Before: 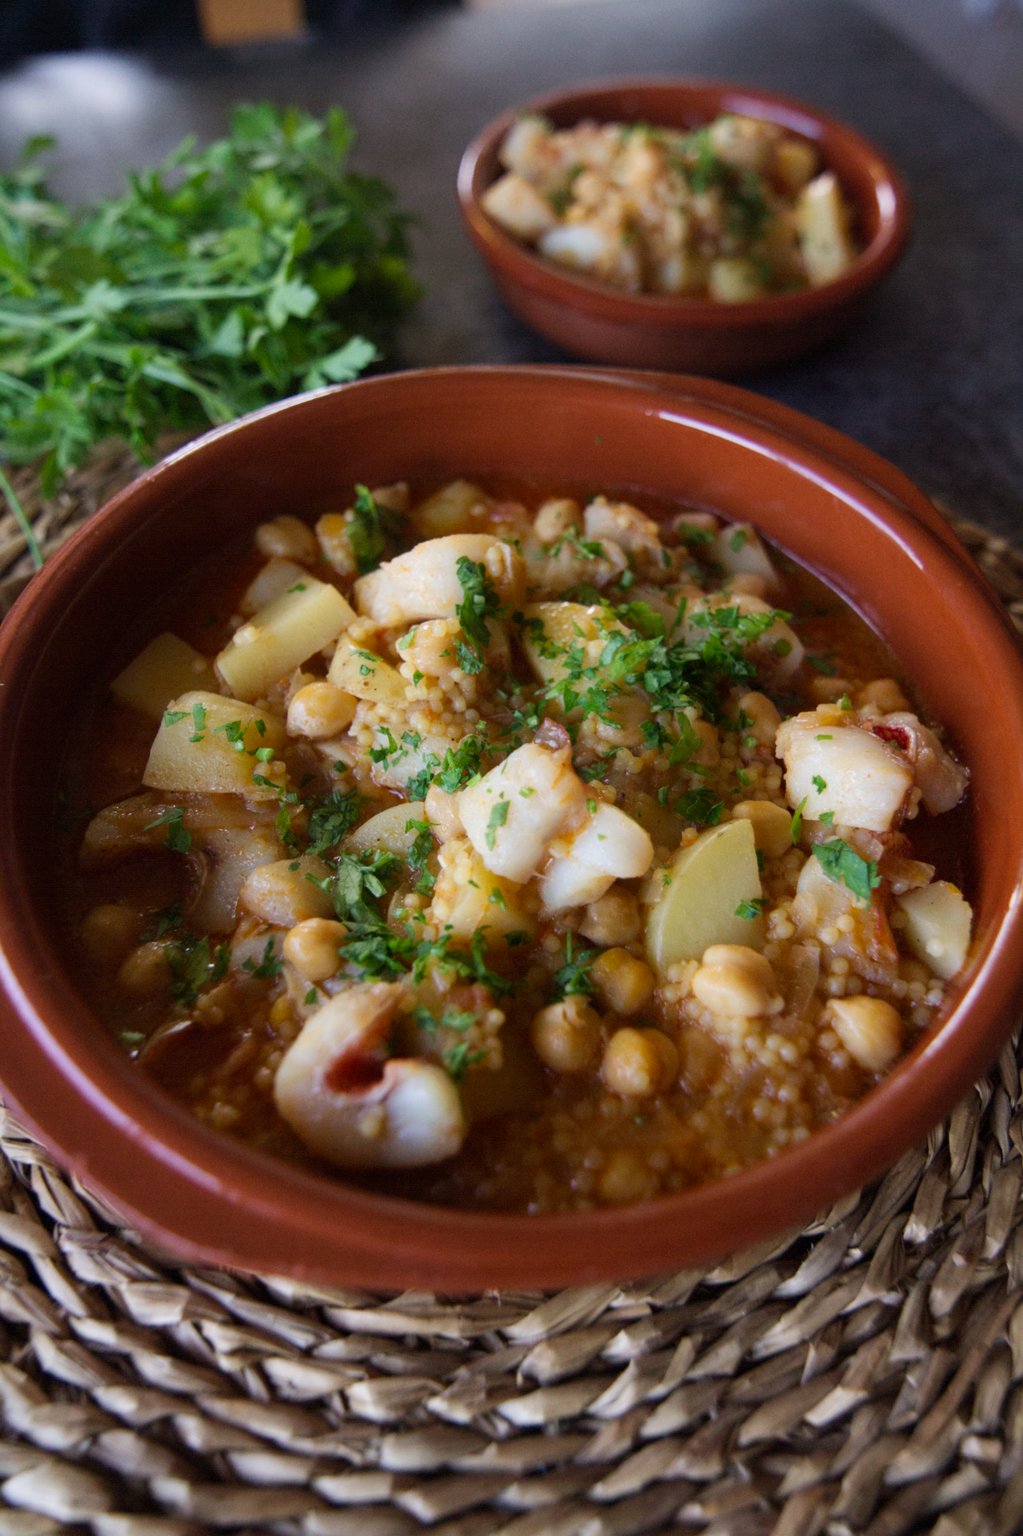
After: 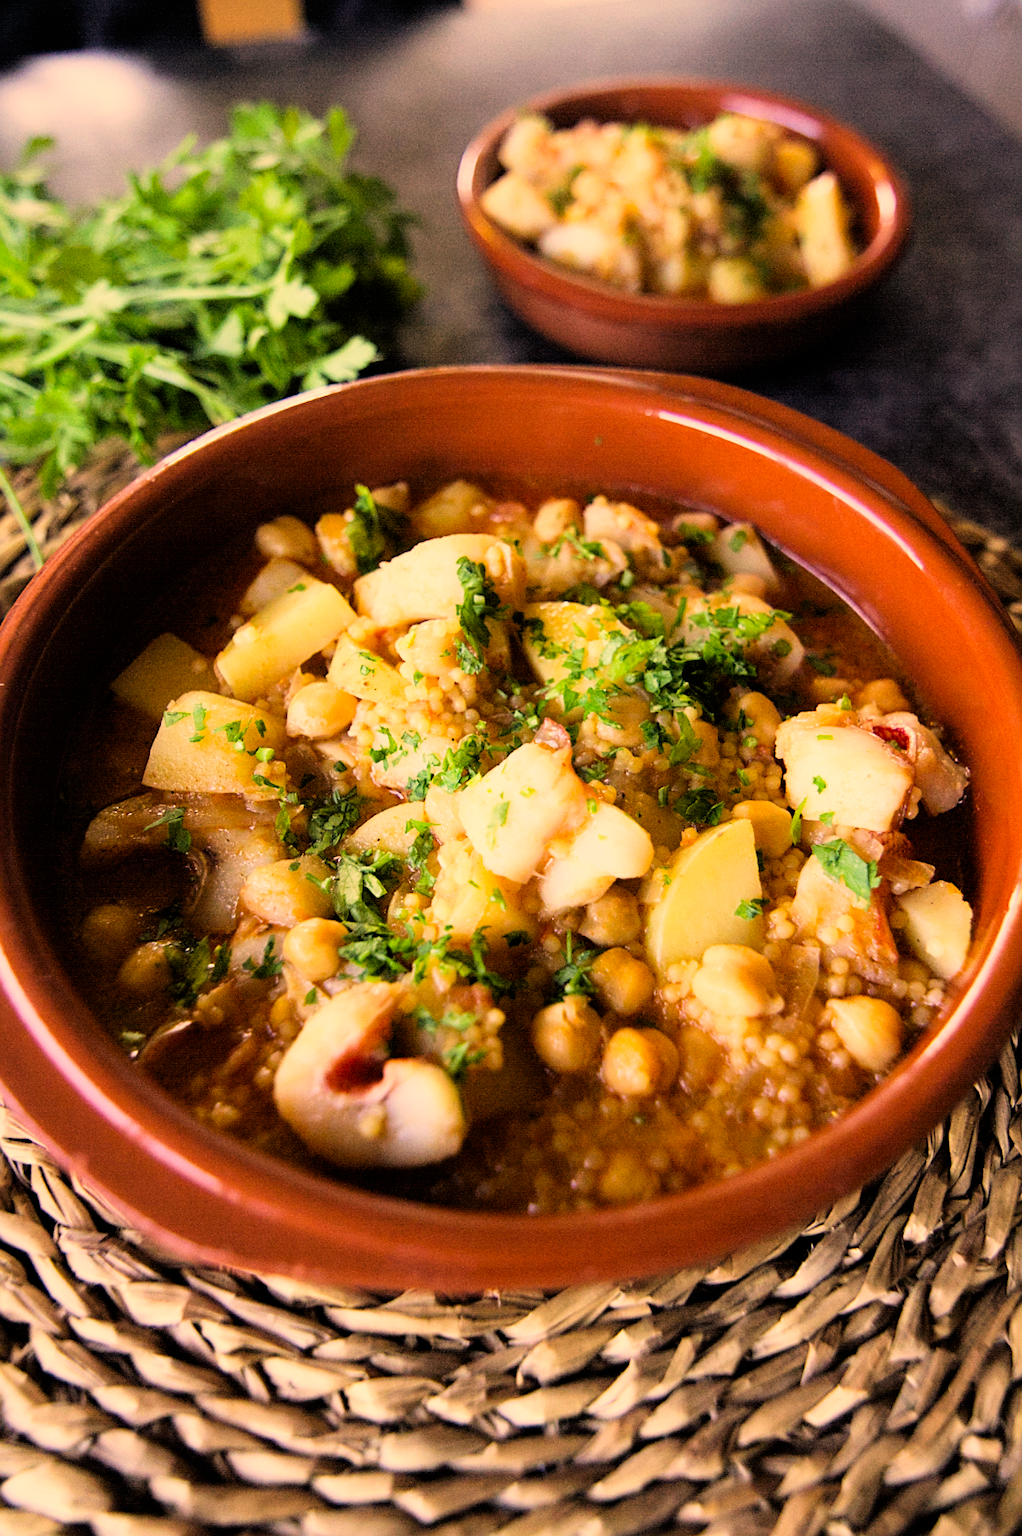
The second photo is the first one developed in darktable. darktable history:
filmic rgb: black relative exposure -5 EV, hardness 2.88, contrast 1.3
exposure: black level correction 0, exposure 1.3 EV, compensate highlight preservation false
color correction: highlights a* 15, highlights b* 31.55
sharpen: amount 0.478
